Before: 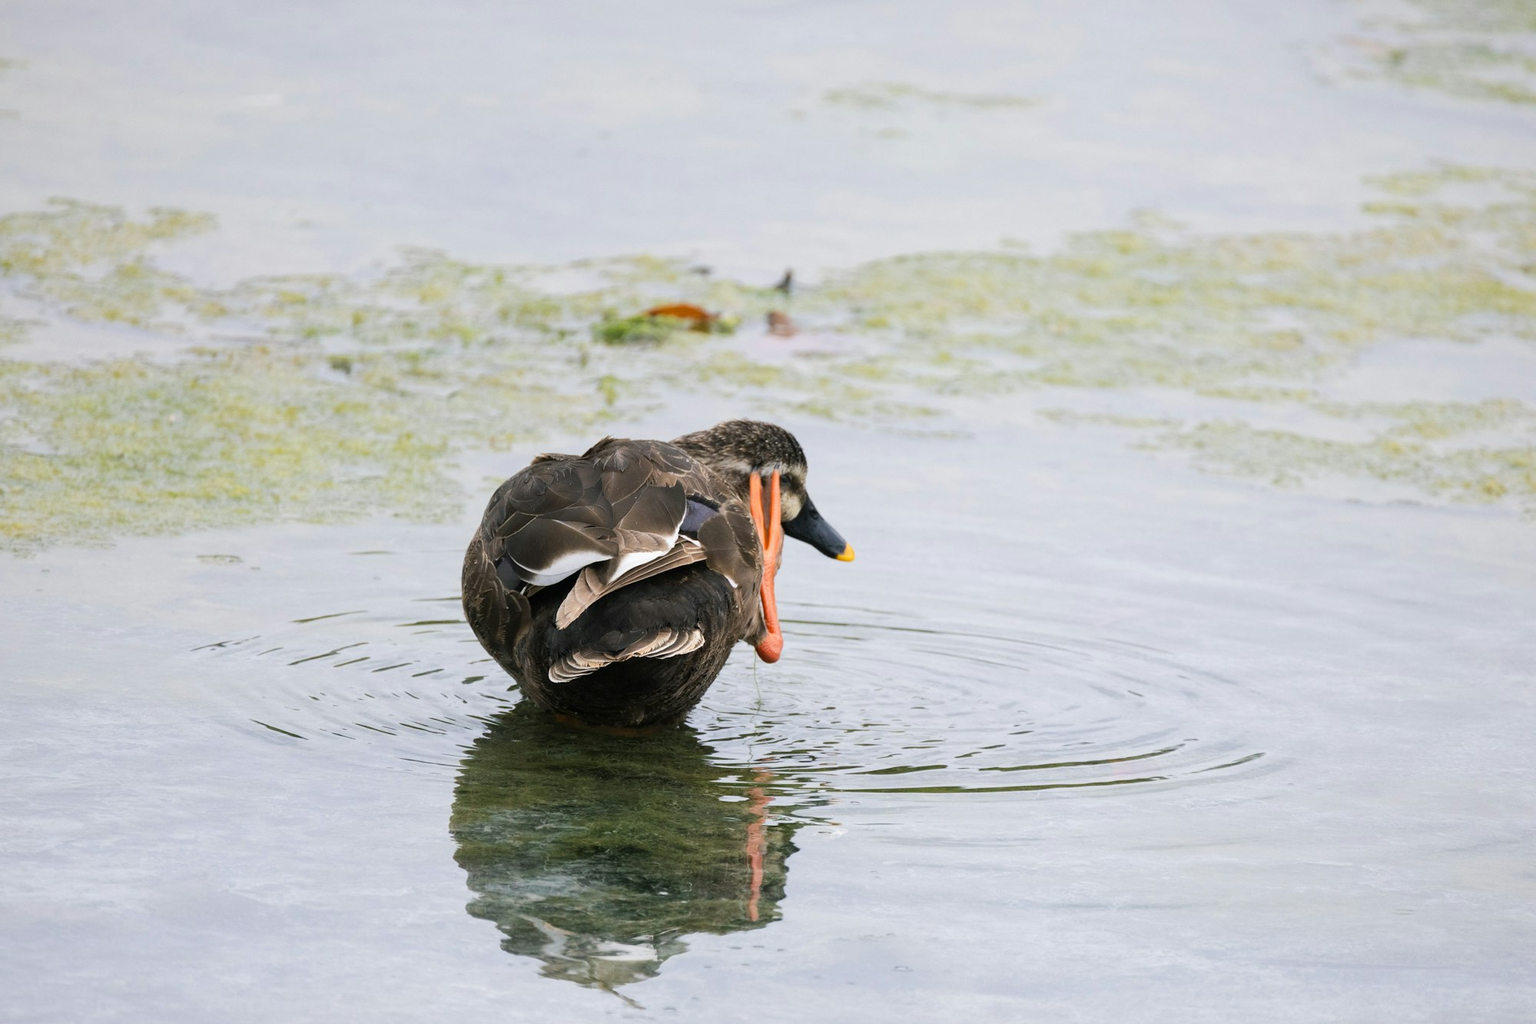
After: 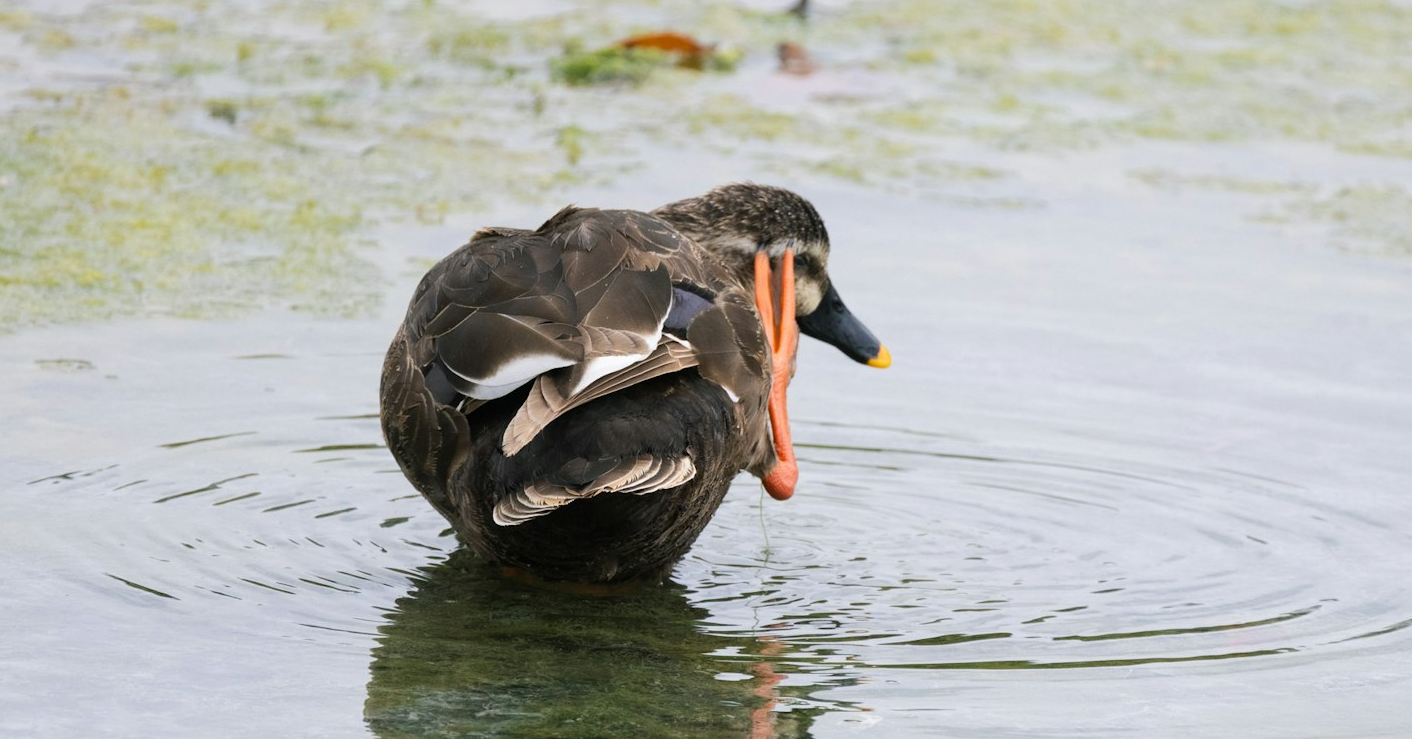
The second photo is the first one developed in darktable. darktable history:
crop: left 11.07%, top 27.264%, right 18.274%, bottom 17.253%
